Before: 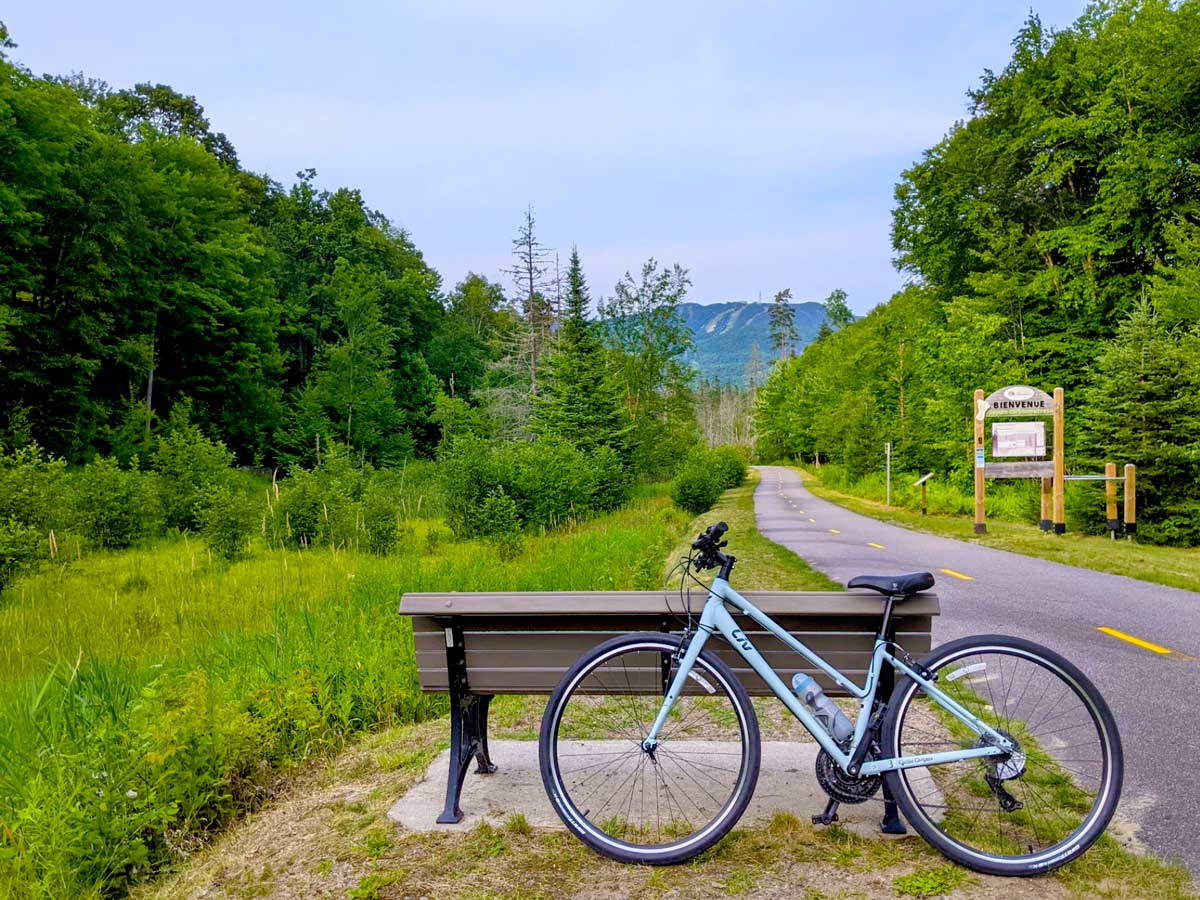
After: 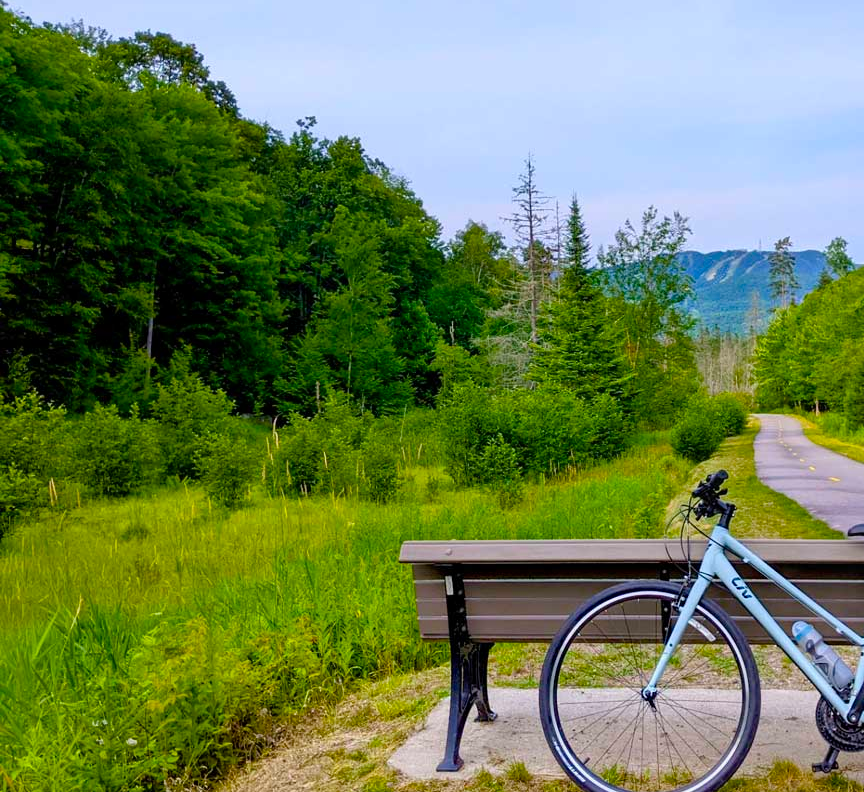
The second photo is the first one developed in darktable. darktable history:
crop: top 5.803%, right 27.864%, bottom 5.804%
color balance rgb: linear chroma grading › shadows -8%, linear chroma grading › global chroma 10%, perceptual saturation grading › global saturation 2%, perceptual saturation grading › highlights -2%, perceptual saturation grading › mid-tones 4%, perceptual saturation grading › shadows 8%, perceptual brilliance grading › global brilliance 2%, perceptual brilliance grading › highlights -4%, global vibrance 16%, saturation formula JzAzBz (2021)
